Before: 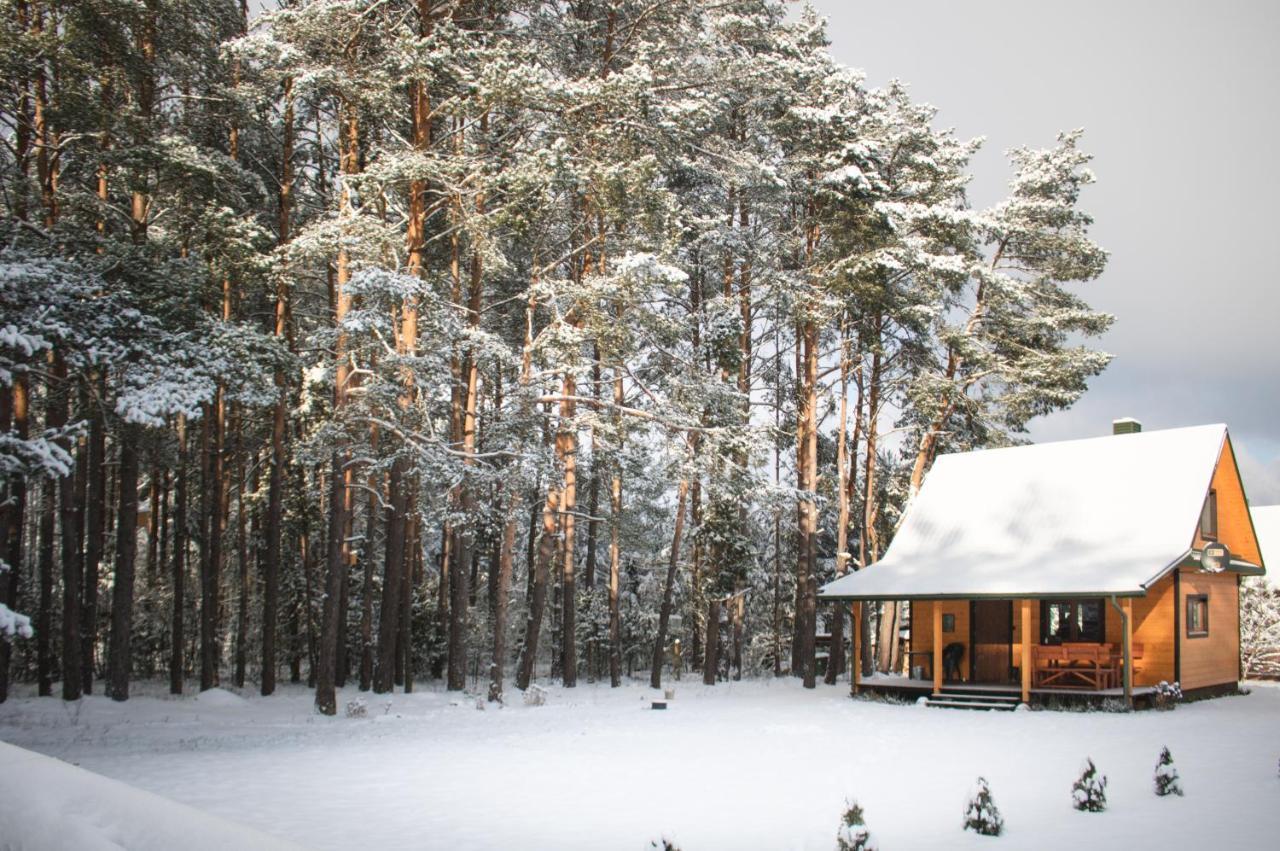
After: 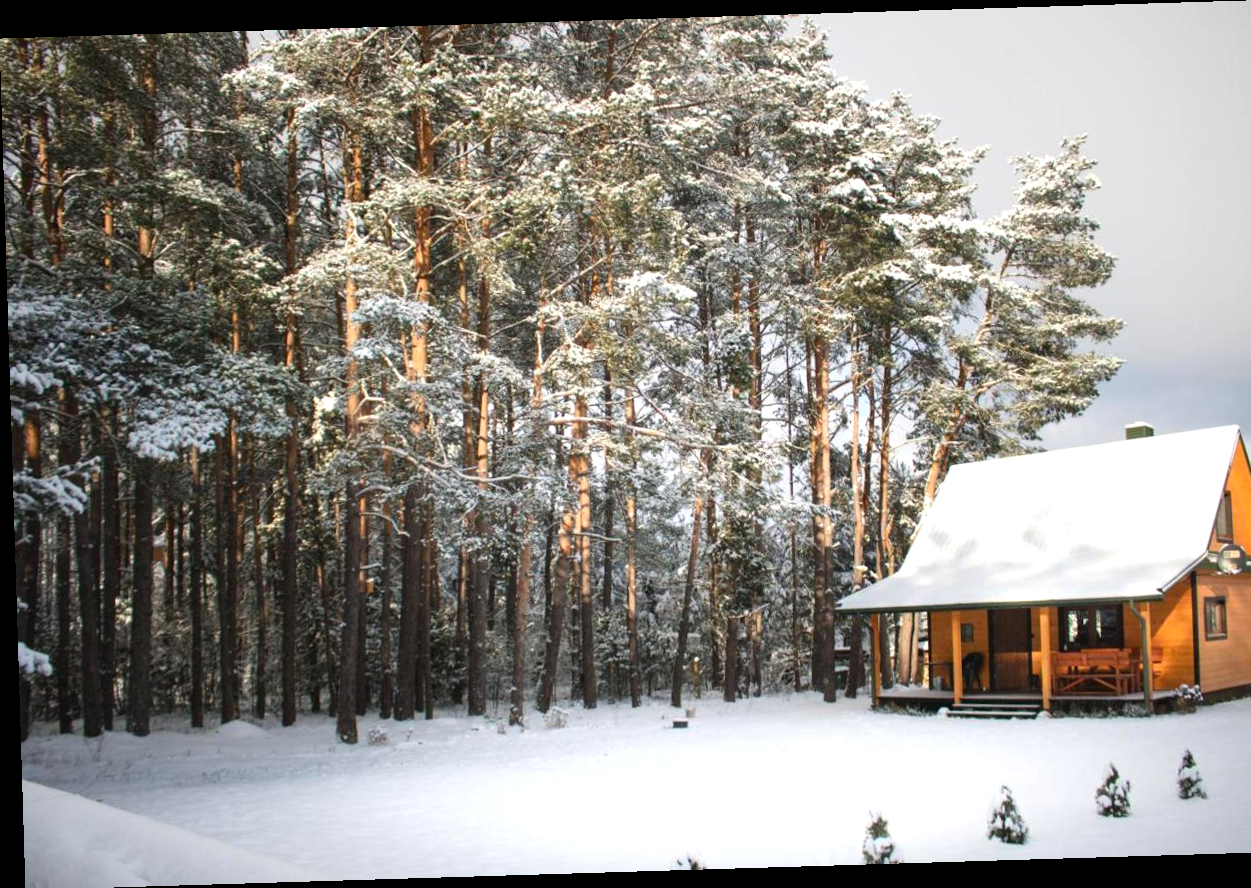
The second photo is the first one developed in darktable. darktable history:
color balance: contrast 8.5%, output saturation 105%
rotate and perspective: rotation -1.75°, automatic cropping off
crop: right 4.126%, bottom 0.031%
